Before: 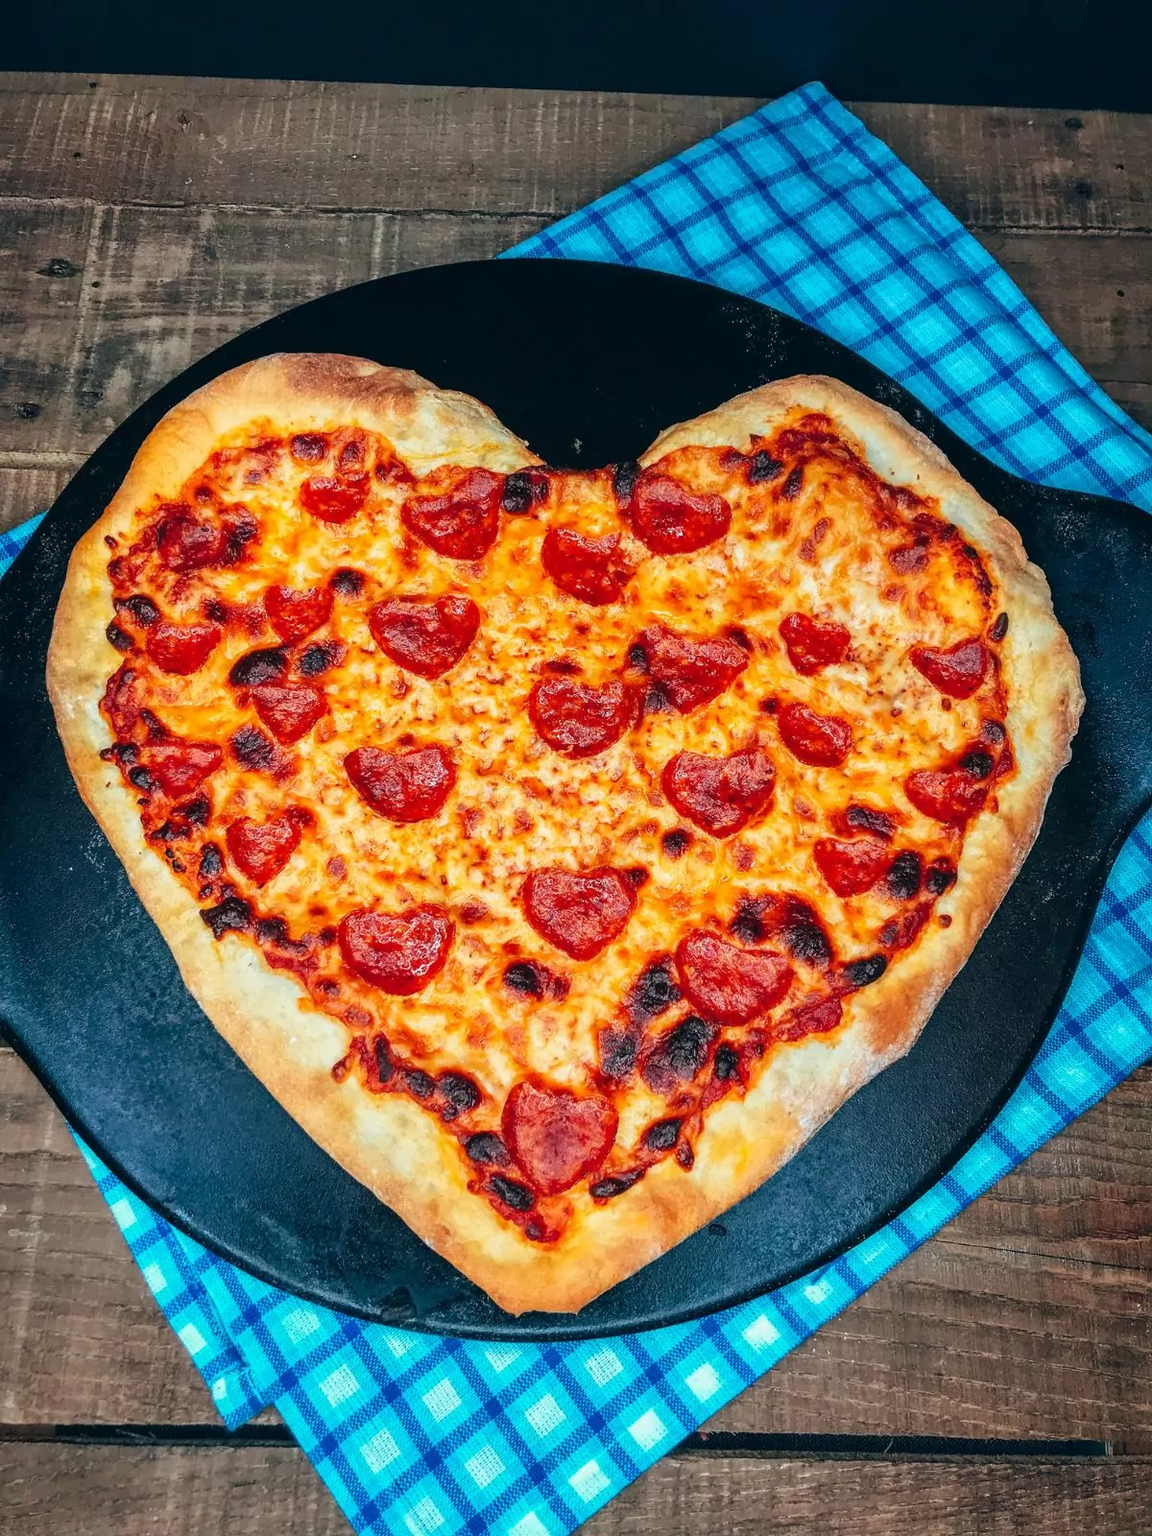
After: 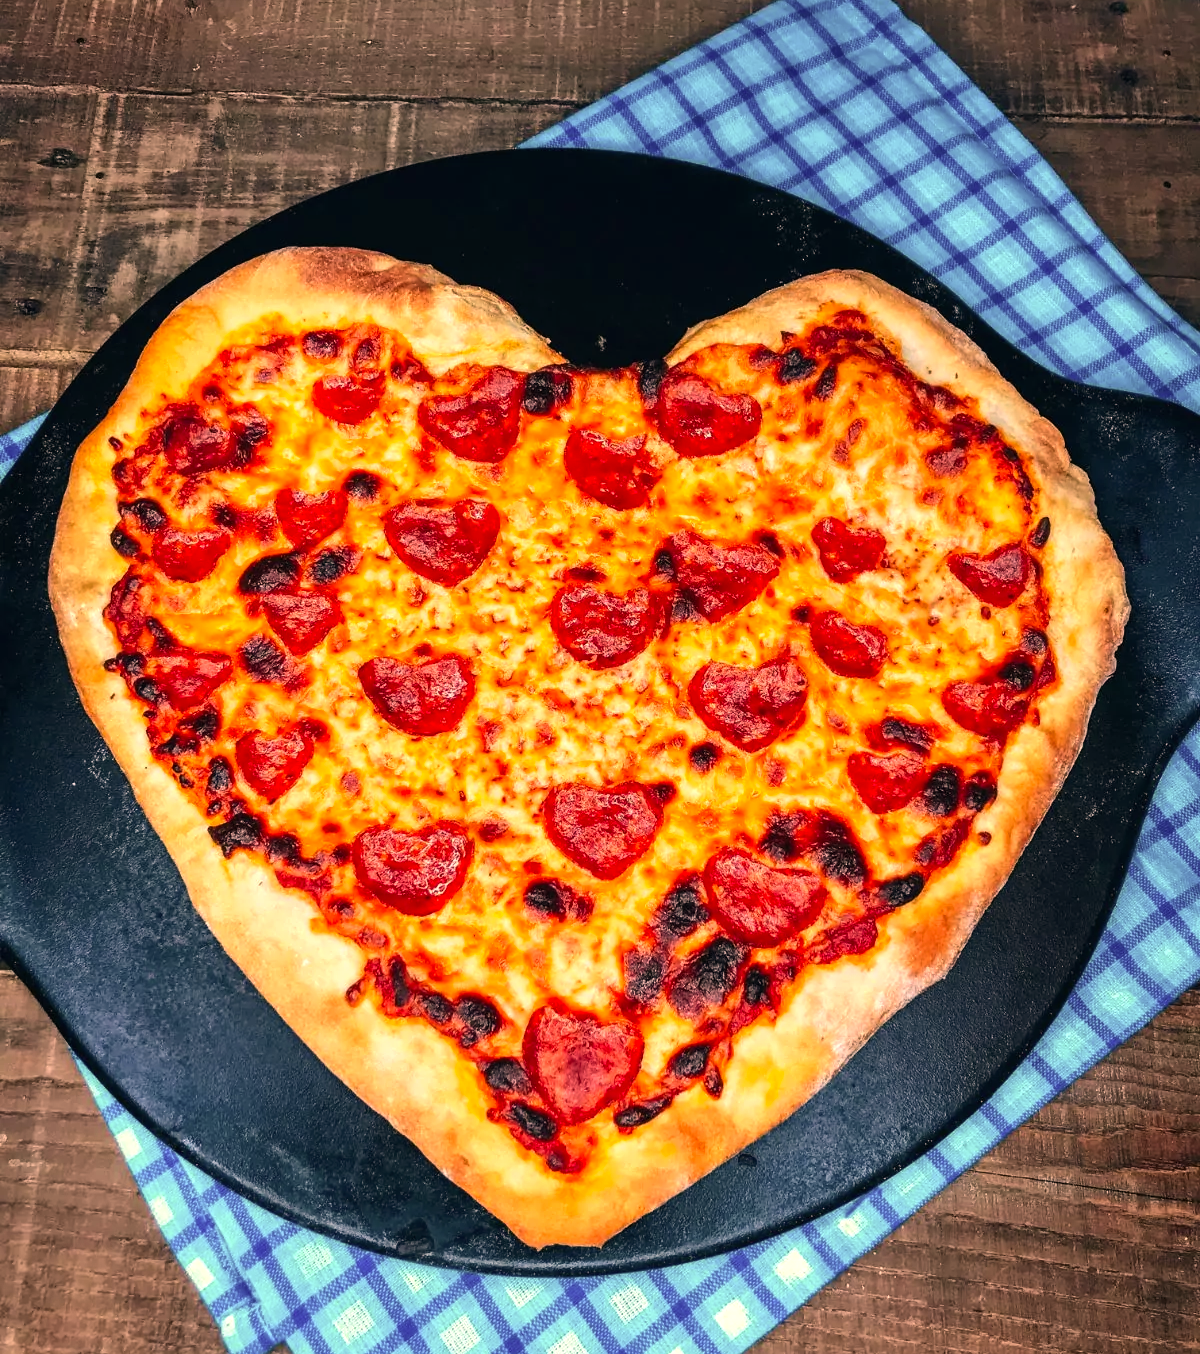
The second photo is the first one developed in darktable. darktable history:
tone equalizer: -8 EV -0.453 EV, -7 EV -0.379 EV, -6 EV -0.33 EV, -5 EV -0.231 EV, -3 EV 0.203 EV, -2 EV 0.343 EV, -1 EV 0.389 EV, +0 EV 0.427 EV, edges refinement/feathering 500, mask exposure compensation -1.57 EV, preserve details no
color correction: highlights a* 20.38, highlights b* 19.58
crop: top 7.606%, bottom 7.755%
